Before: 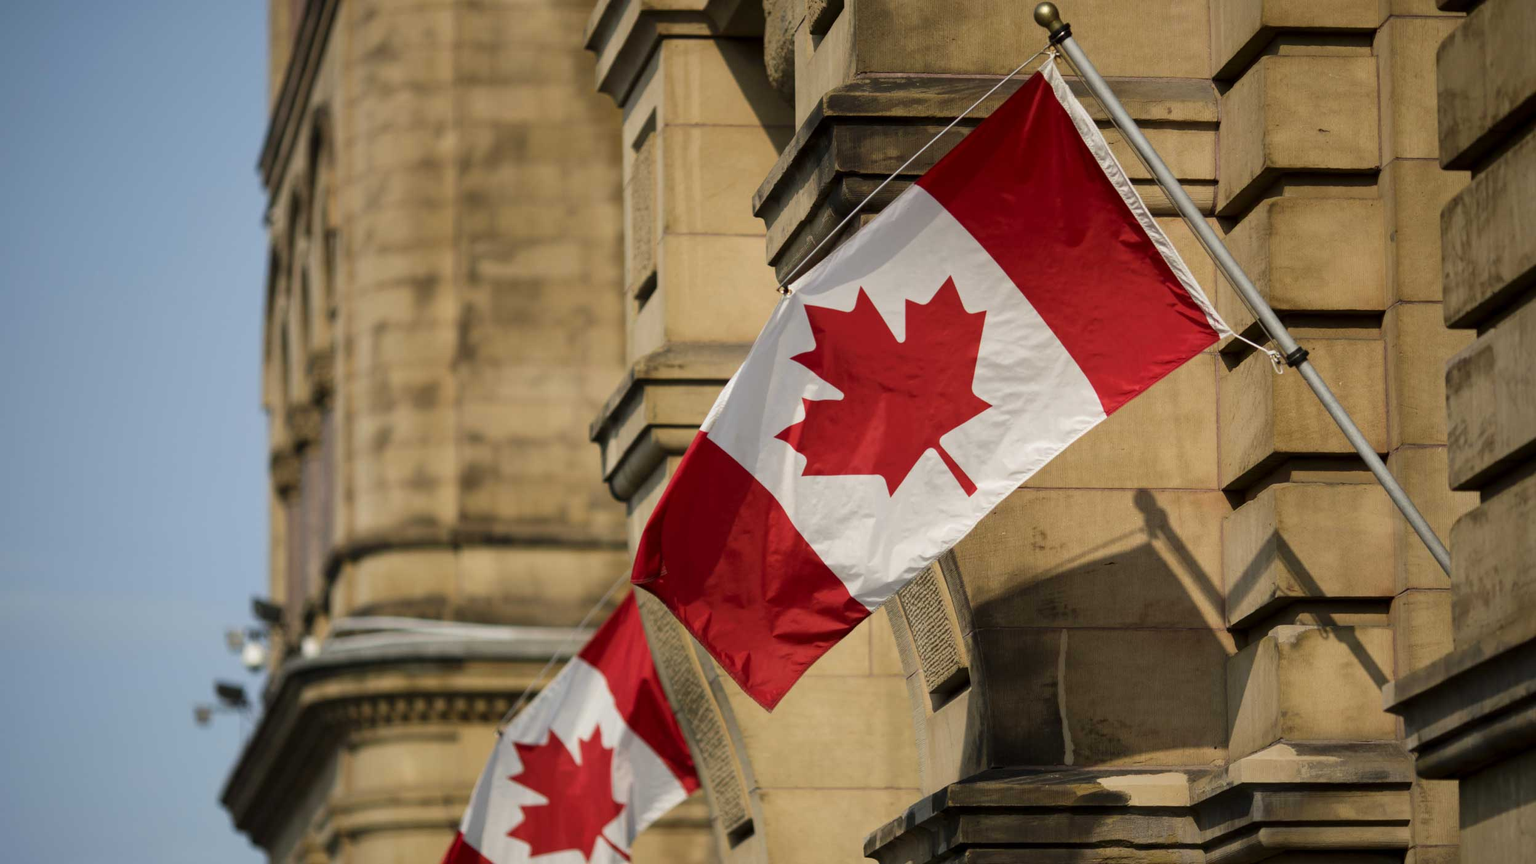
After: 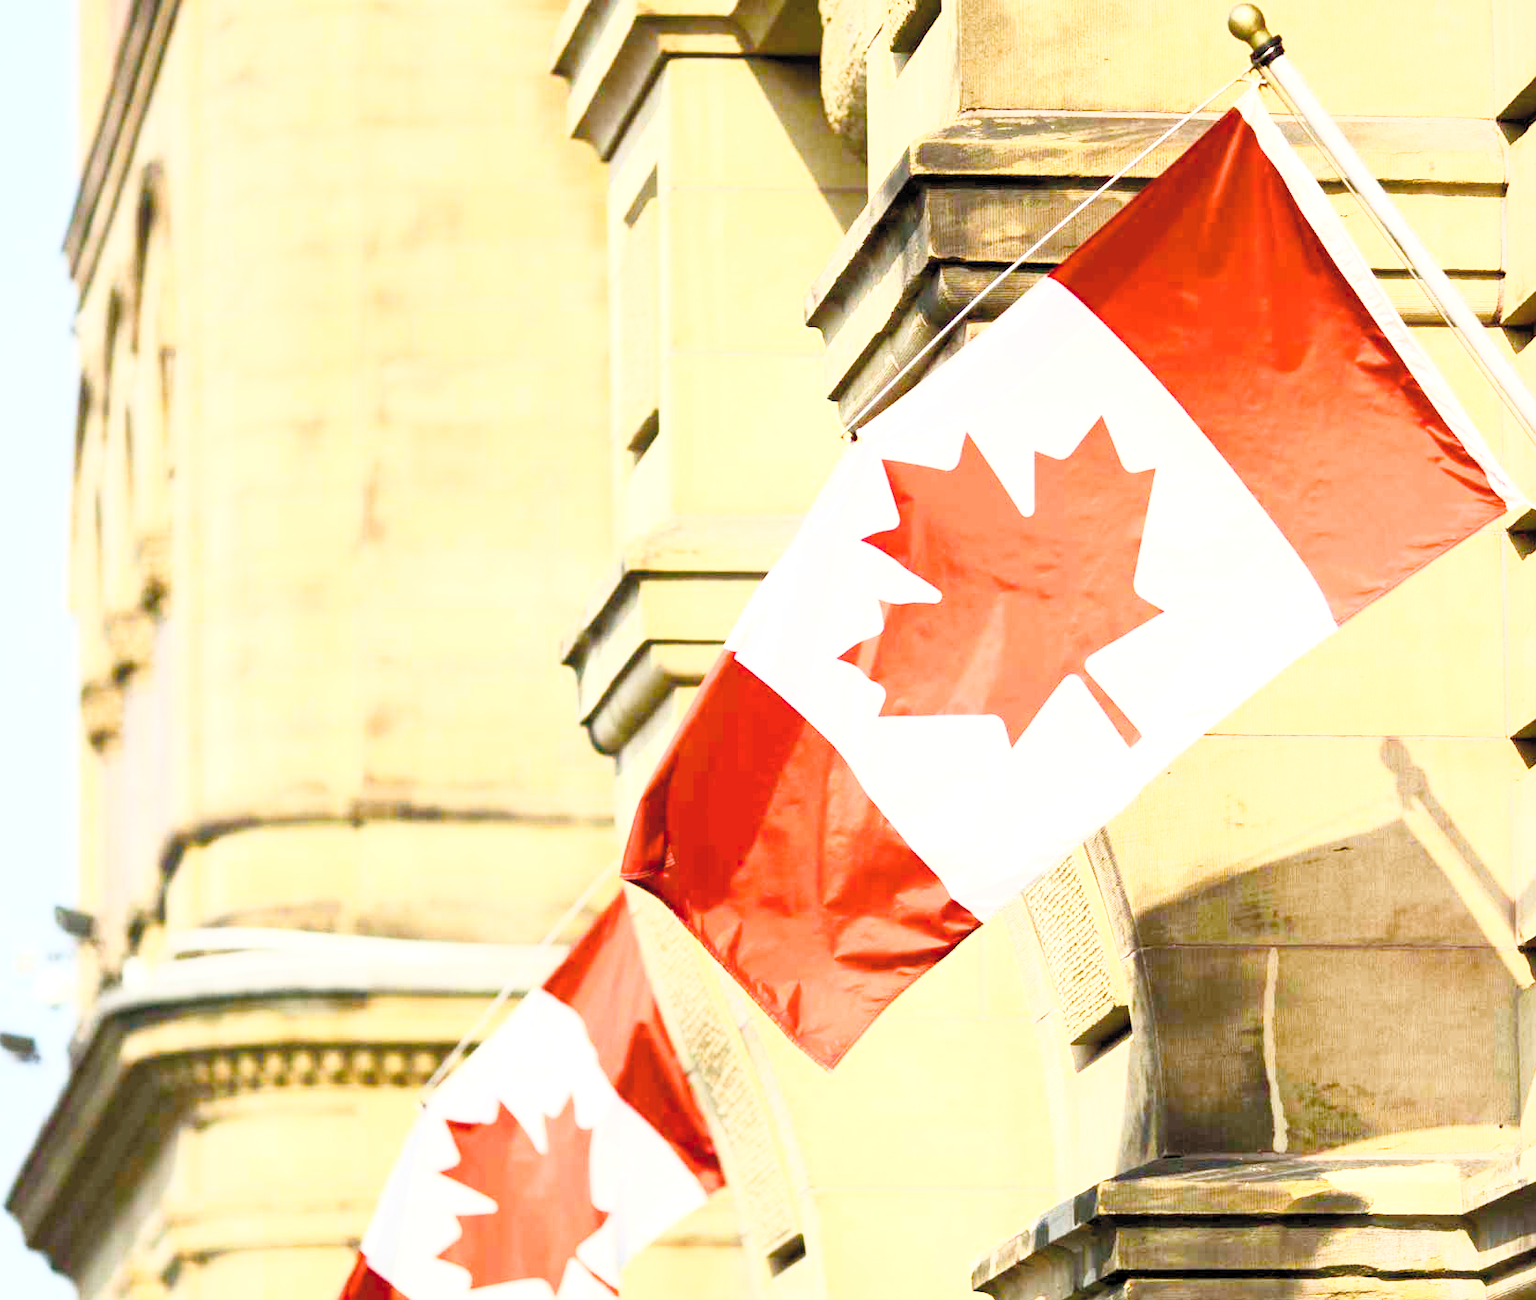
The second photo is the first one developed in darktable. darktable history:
crop and rotate: left 14.299%, right 19.302%
contrast brightness saturation: contrast 0.373, brightness 0.528
color balance rgb: perceptual saturation grading › global saturation 20%, perceptual saturation grading › highlights -25.548%, perceptual saturation grading › shadows 49.912%, global vibrance 20%
exposure: black level correction 0.001, exposure 1.716 EV, compensate exposure bias true, compensate highlight preservation false
tone curve: curves: ch0 [(0, 0) (0.003, 0.023) (0.011, 0.025) (0.025, 0.029) (0.044, 0.047) (0.069, 0.079) (0.1, 0.113) (0.136, 0.152) (0.177, 0.199) (0.224, 0.26) (0.277, 0.333) (0.335, 0.404) (0.399, 0.48) (0.468, 0.559) (0.543, 0.635) (0.623, 0.713) (0.709, 0.797) (0.801, 0.879) (0.898, 0.953) (1, 1)], preserve colors none
